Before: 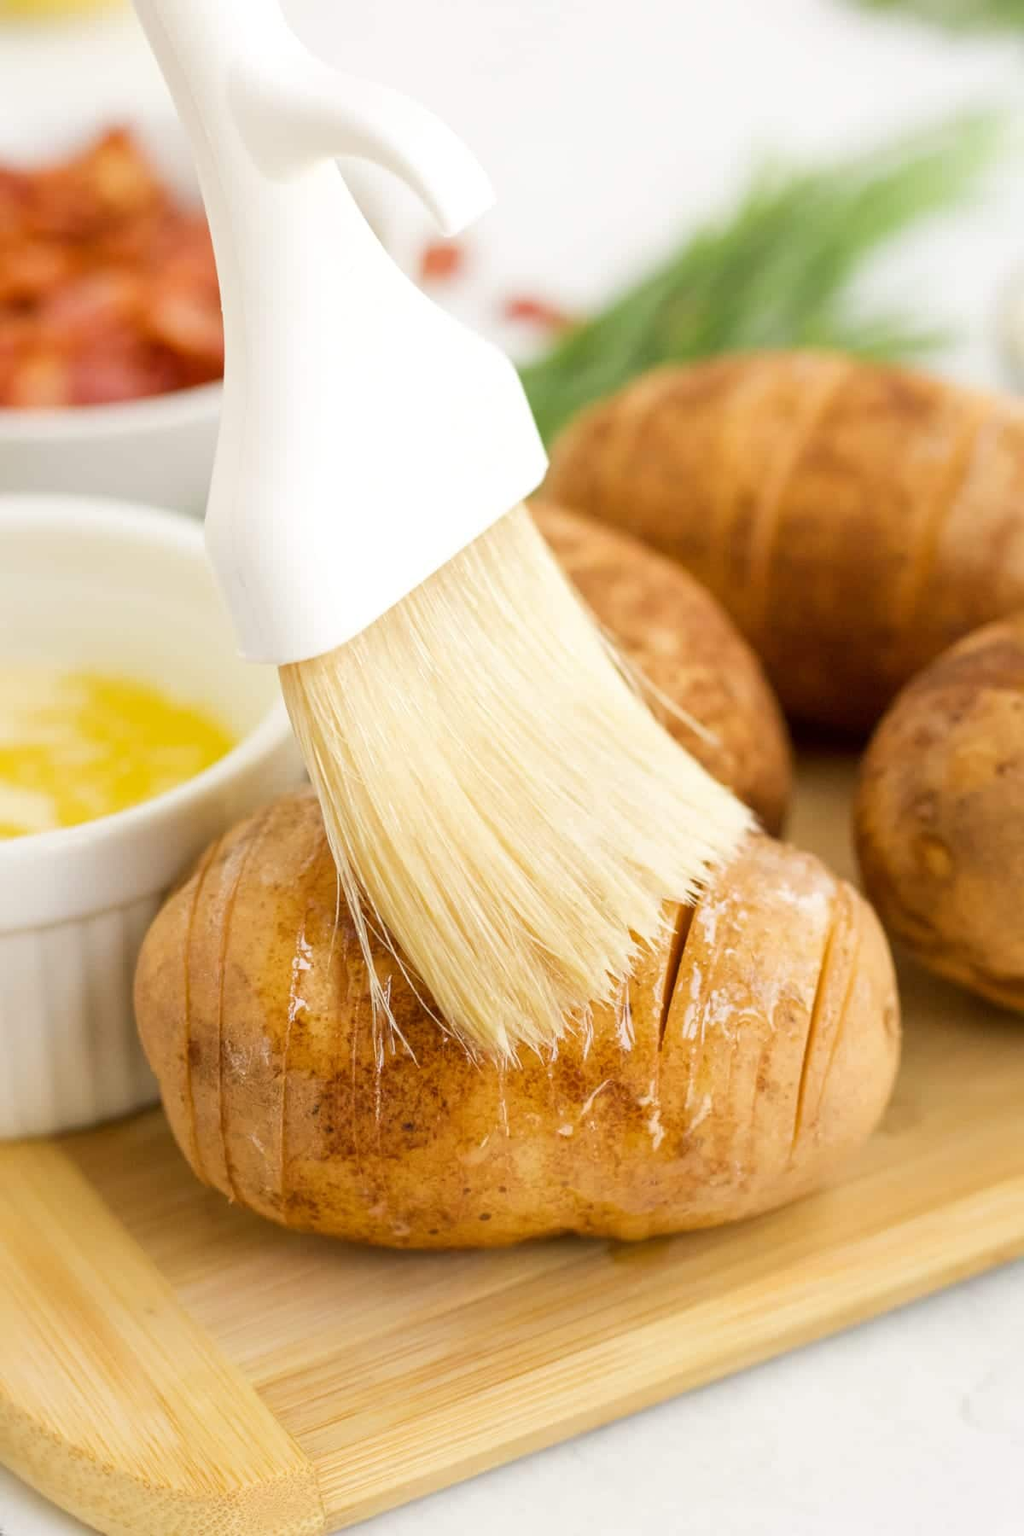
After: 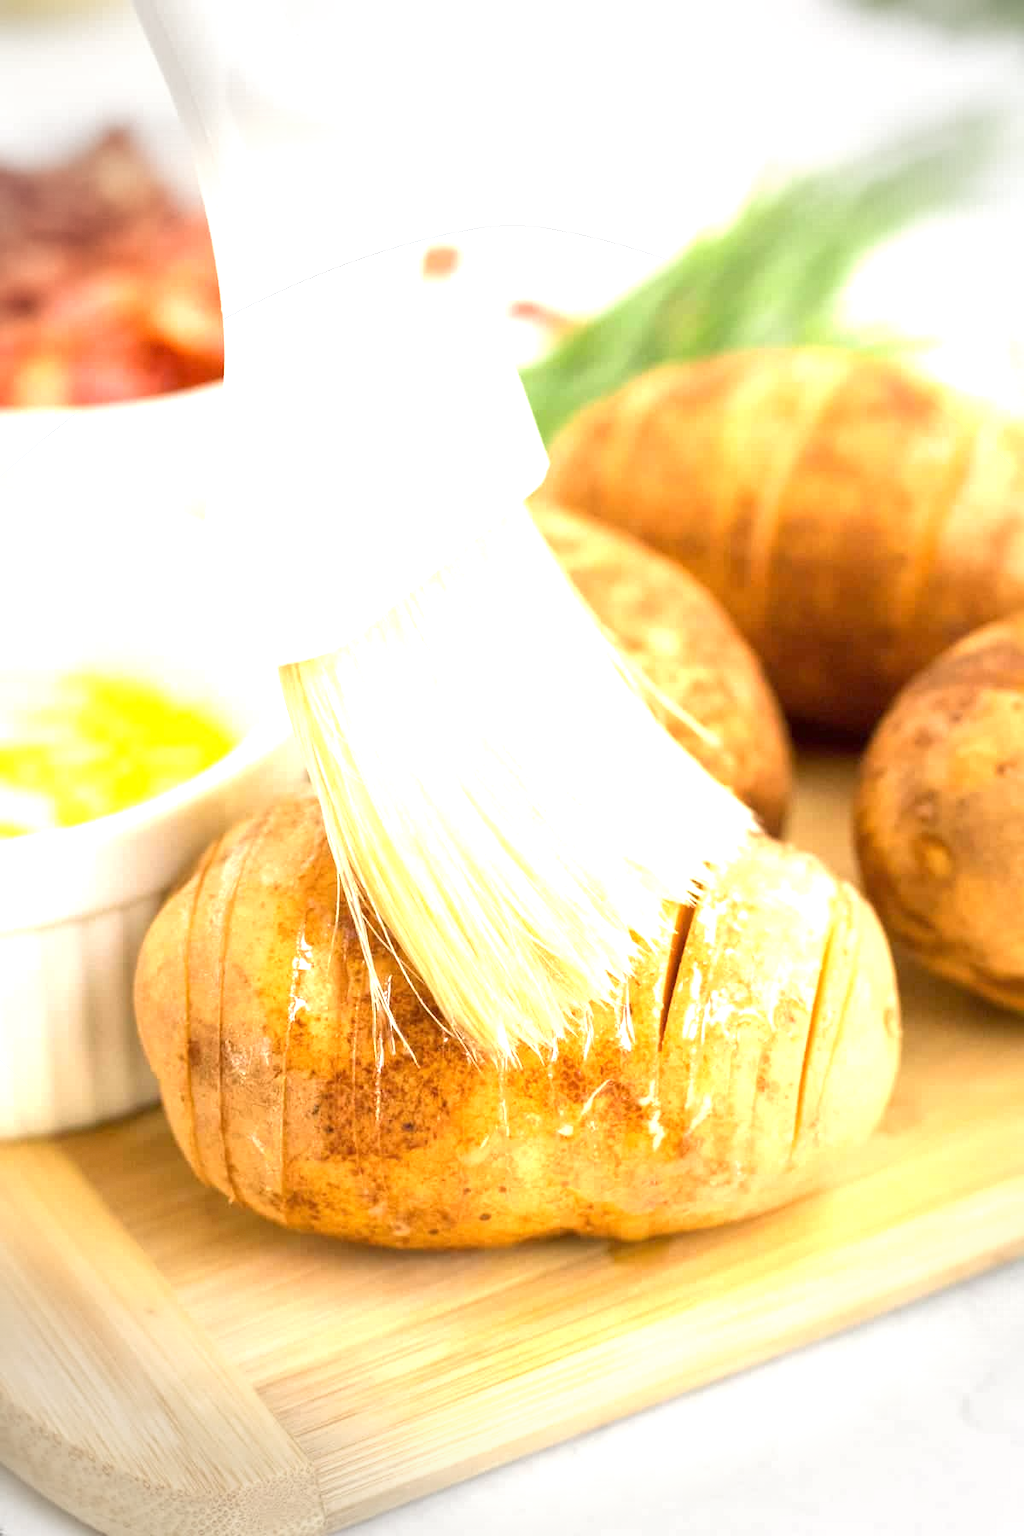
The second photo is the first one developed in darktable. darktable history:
vignetting: fall-off start 90.91%, fall-off radius 39.42%, brightness -0.519, saturation -0.505, width/height ratio 1.223, shape 1.29, dithering 8-bit output, unbound false
exposure: exposure 1.205 EV, compensate highlight preservation false
tone equalizer: on, module defaults
